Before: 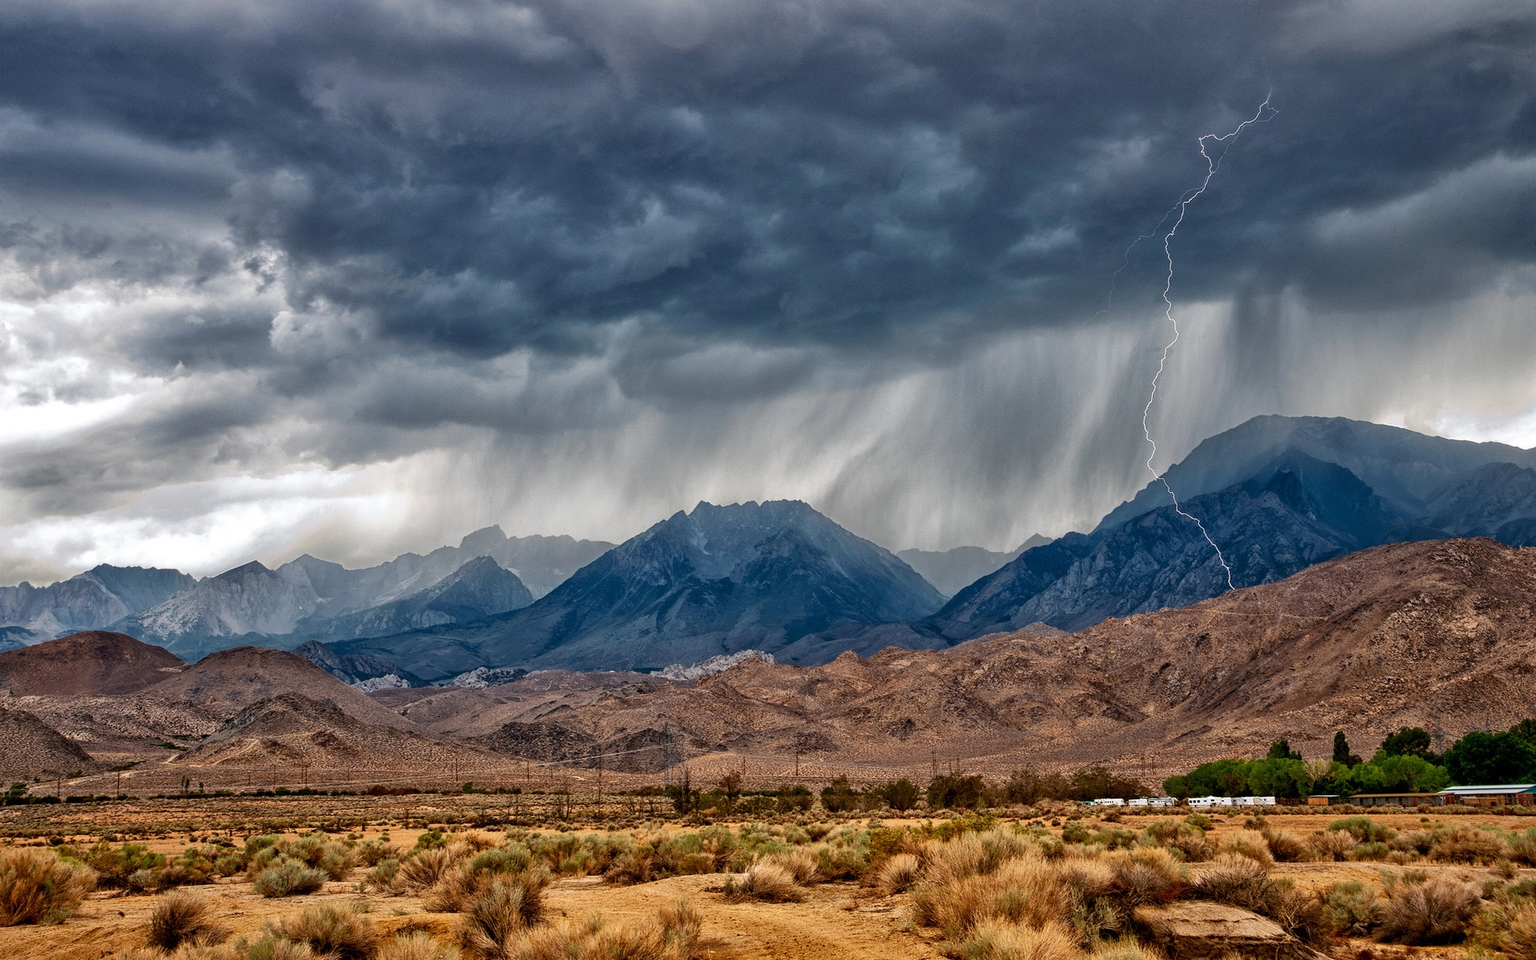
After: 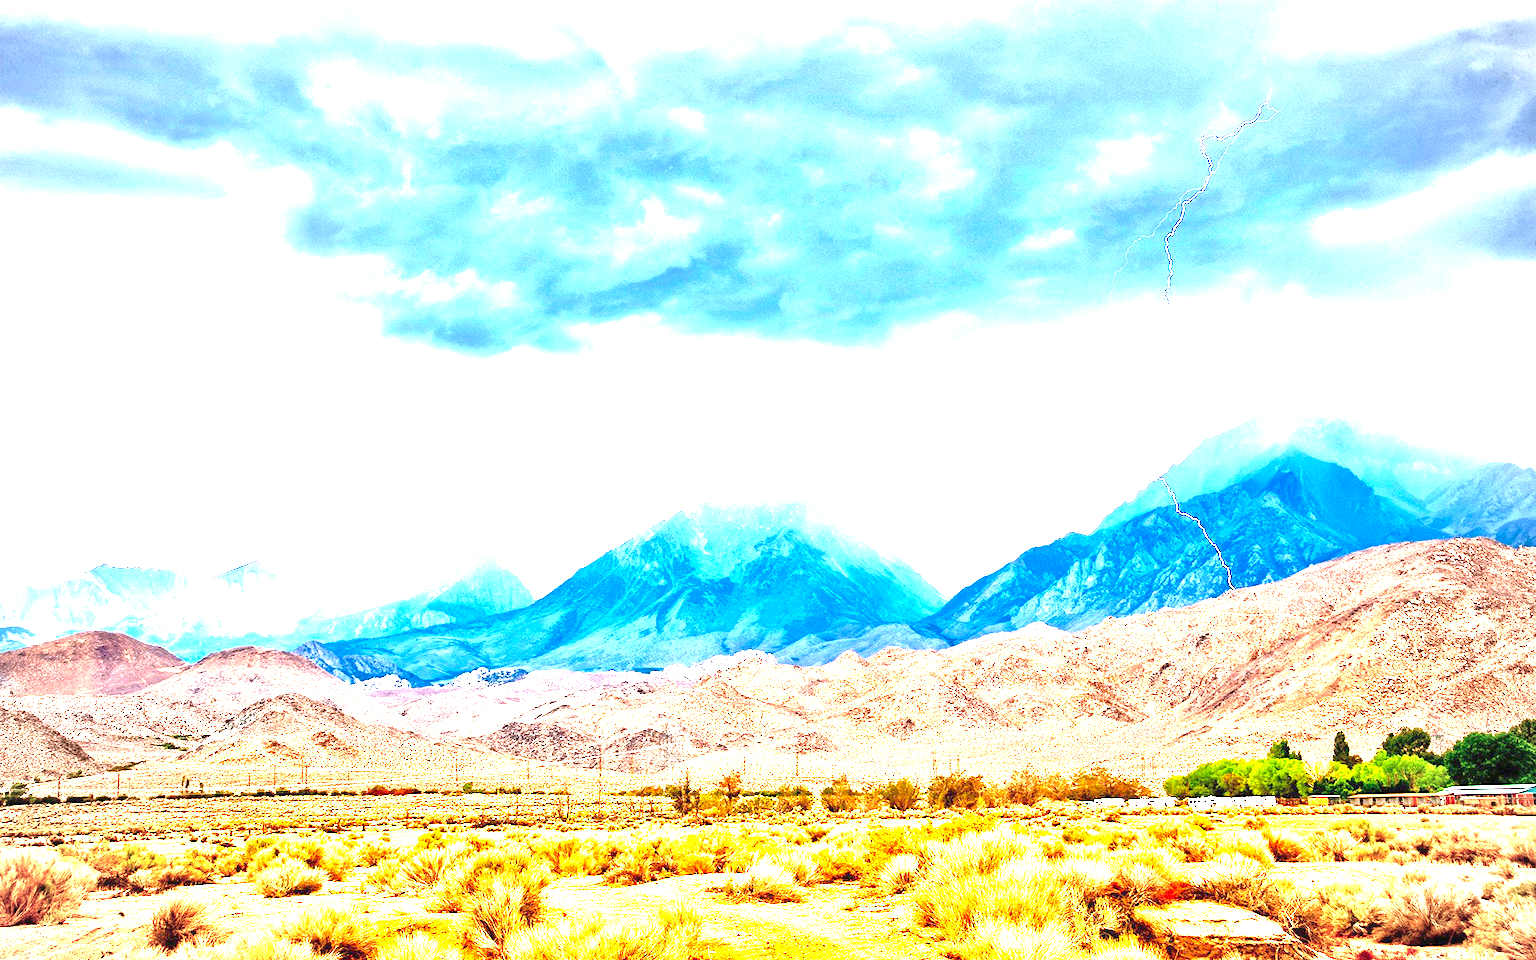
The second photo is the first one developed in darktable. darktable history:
exposure: black level correction 0, exposure 4 EV, compensate exposure bias true, compensate highlight preservation false
vignetting: on, module defaults
color zones: curves: ch0 [(0, 0.613) (0.01, 0.613) (0.245, 0.448) (0.498, 0.529) (0.642, 0.665) (0.879, 0.777) (0.99, 0.613)]; ch1 [(0, 0) (0.143, 0) (0.286, 0) (0.429, 0) (0.571, 0) (0.714, 0) (0.857, 0)], mix -131.09%
